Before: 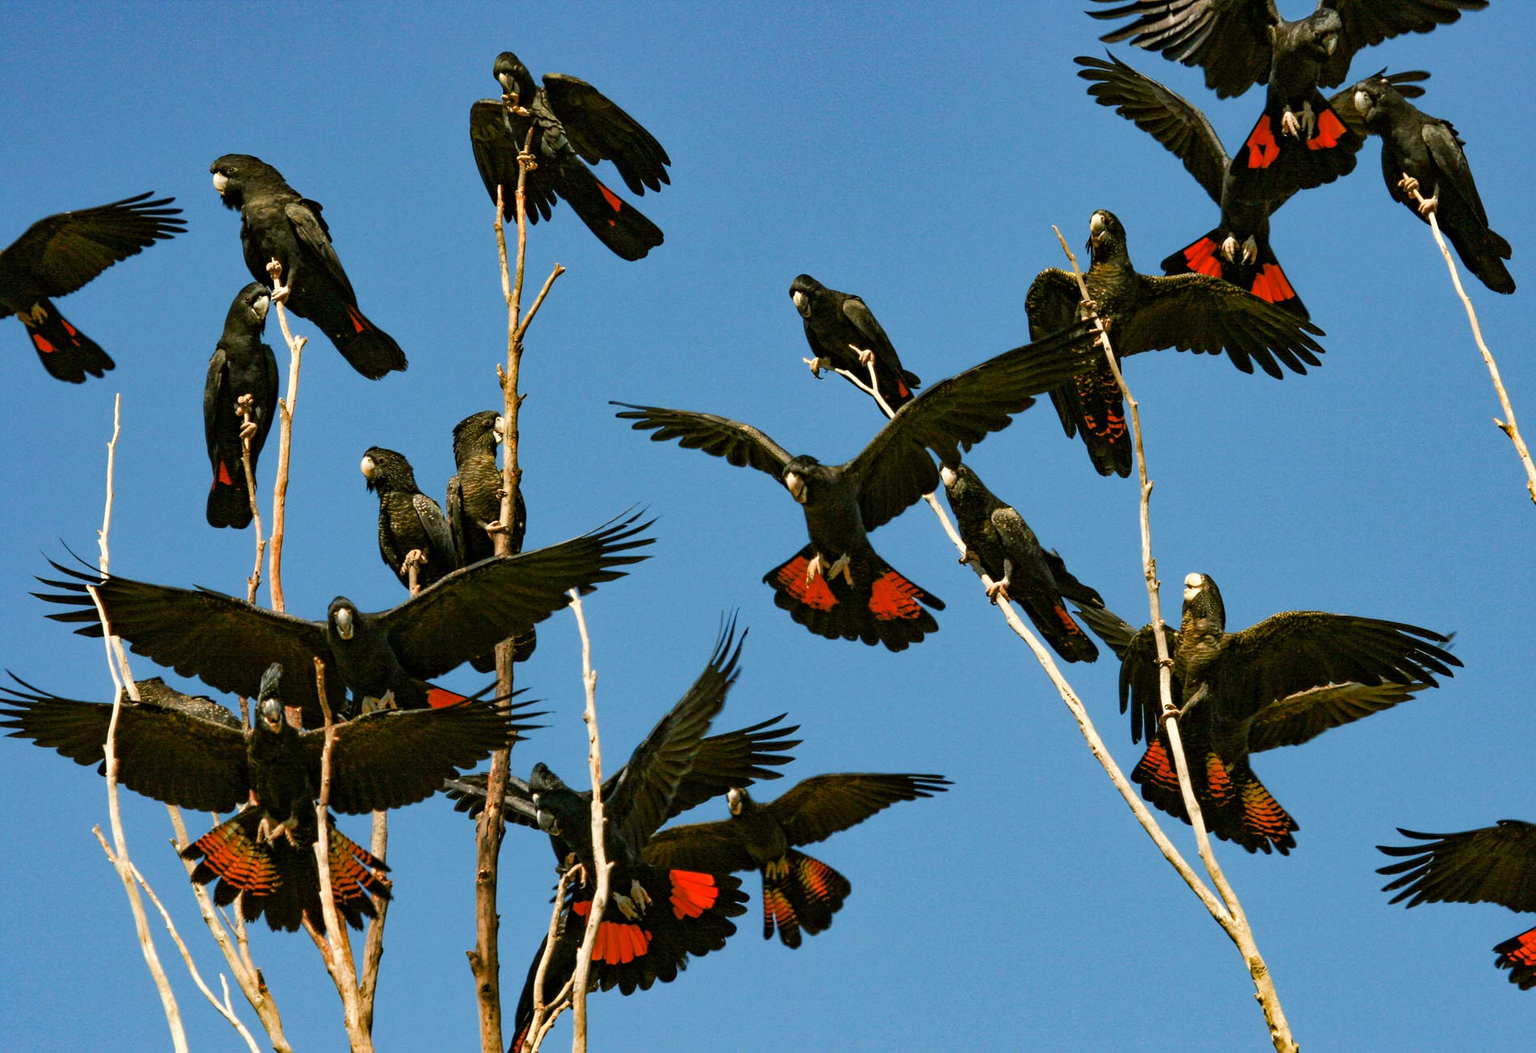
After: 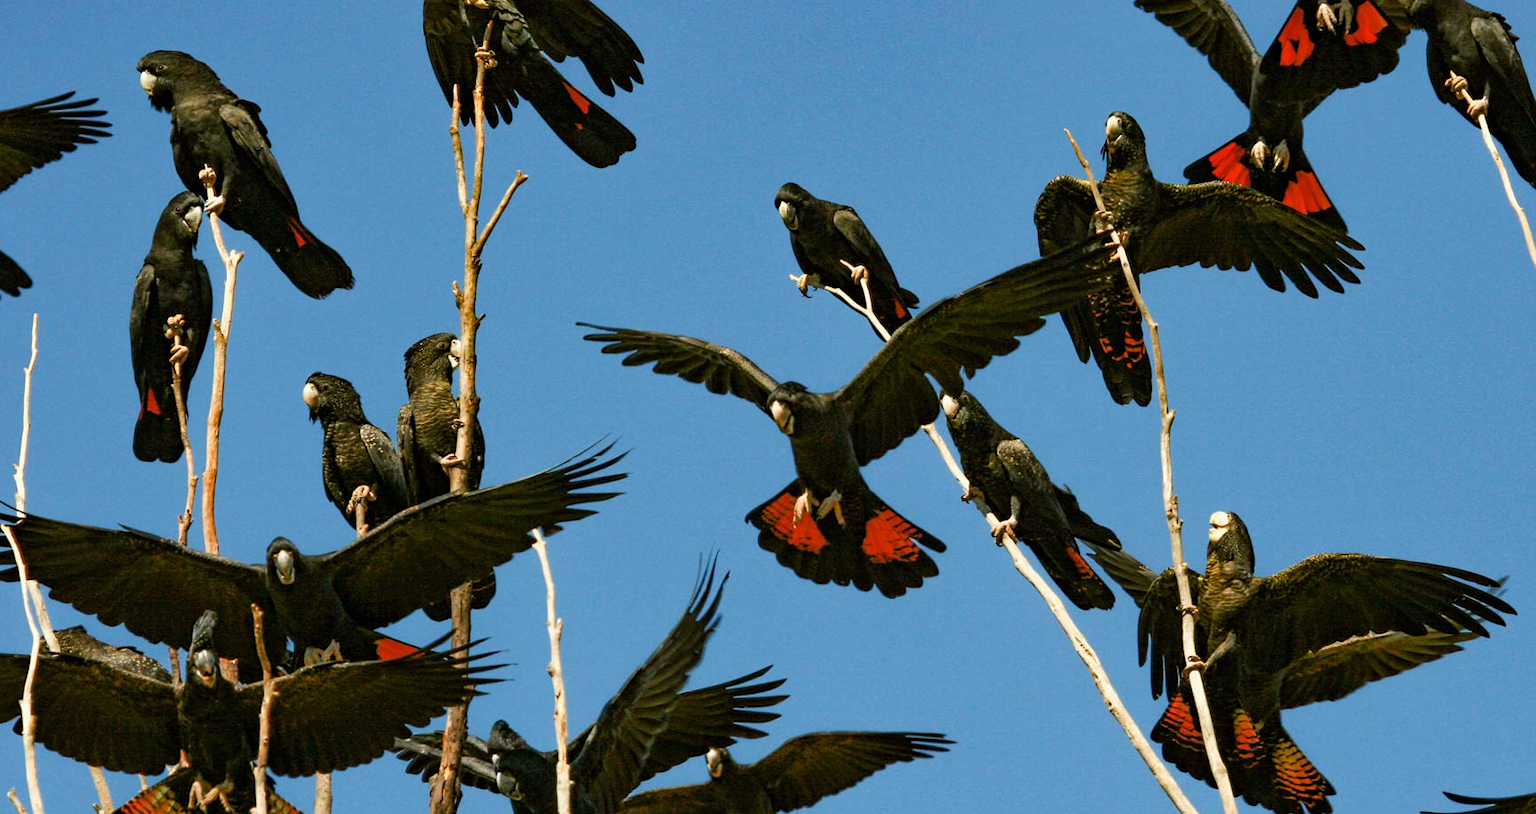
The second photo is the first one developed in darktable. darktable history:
crop: left 5.596%, top 10.314%, right 3.534%, bottom 19.395%
white balance: red 0.986, blue 1.01
